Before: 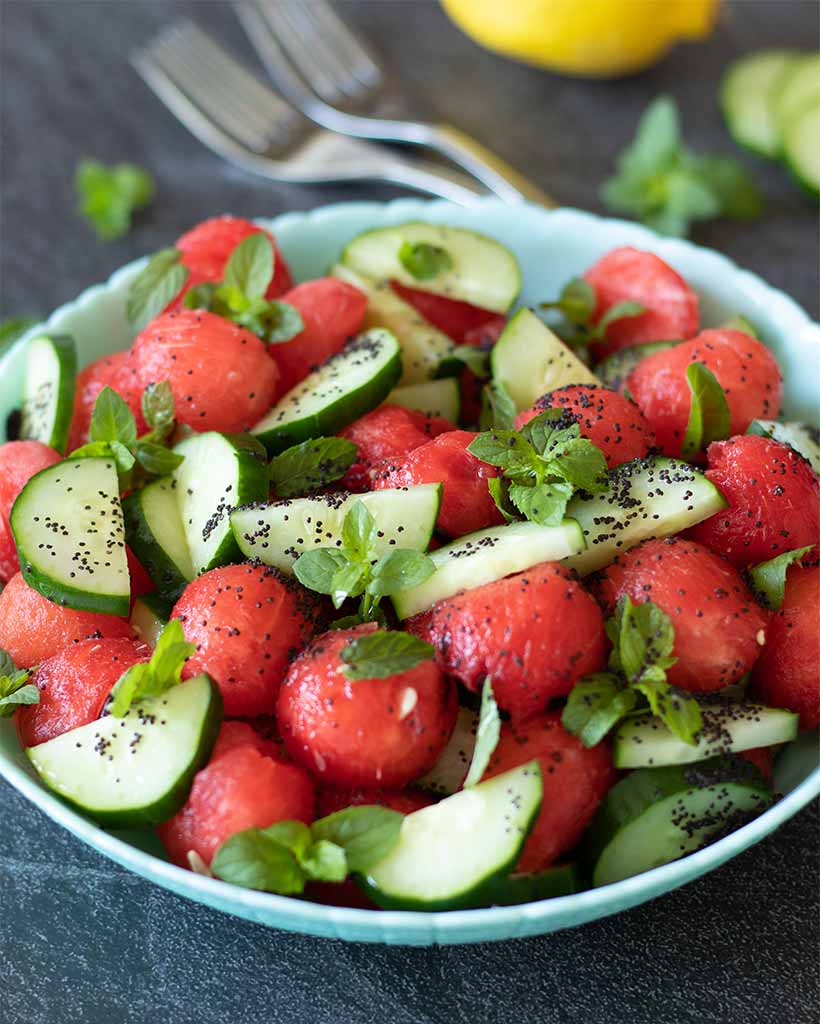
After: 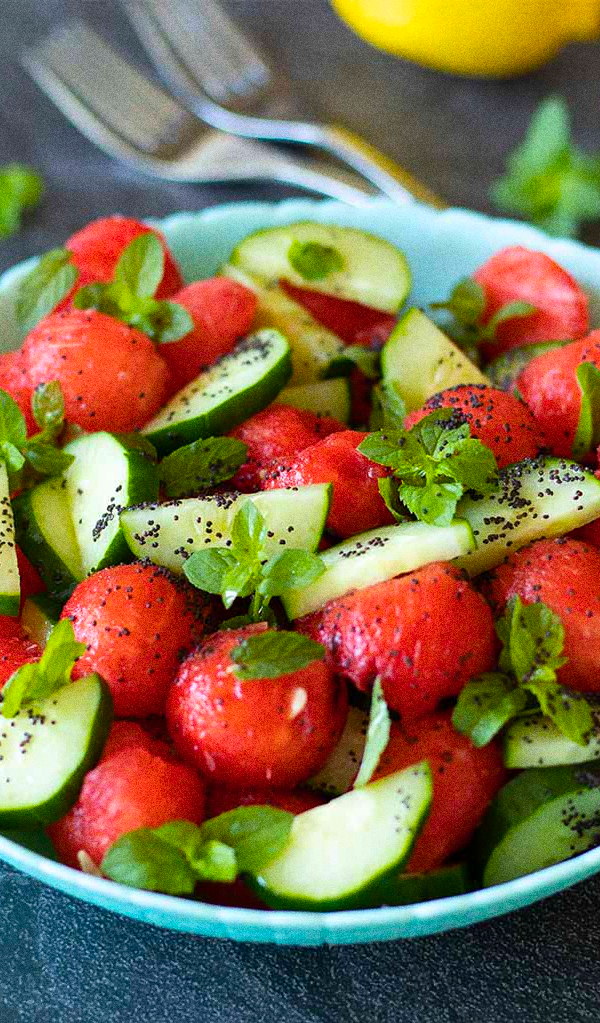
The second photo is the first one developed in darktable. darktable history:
crop: left 13.443%, right 13.31%
grain: coarseness 0.09 ISO, strength 40%
color balance rgb: linear chroma grading › global chroma 13.3%, global vibrance 41.49%
